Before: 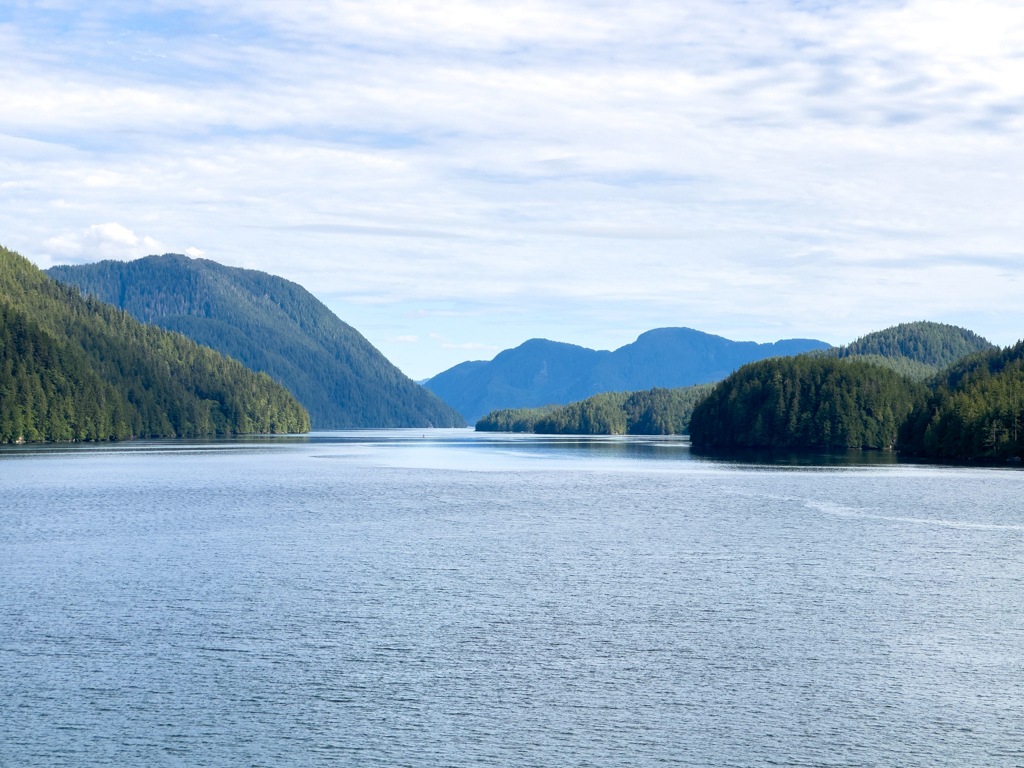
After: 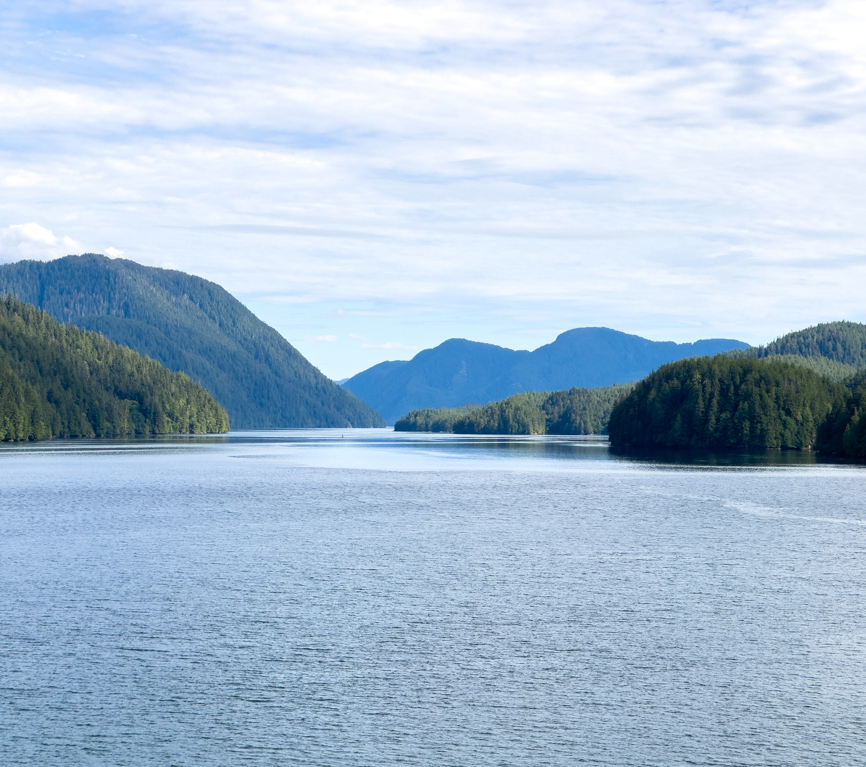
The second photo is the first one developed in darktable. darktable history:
crop: left 7.948%, right 7.425%
